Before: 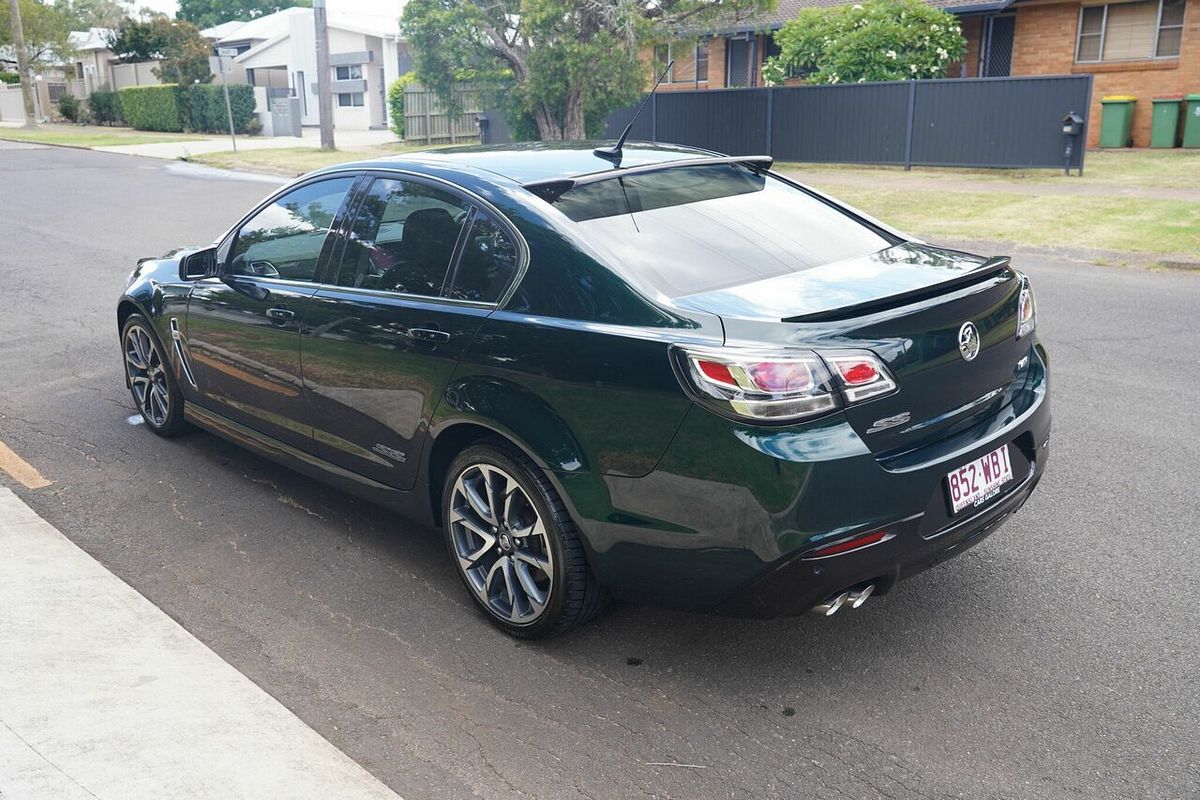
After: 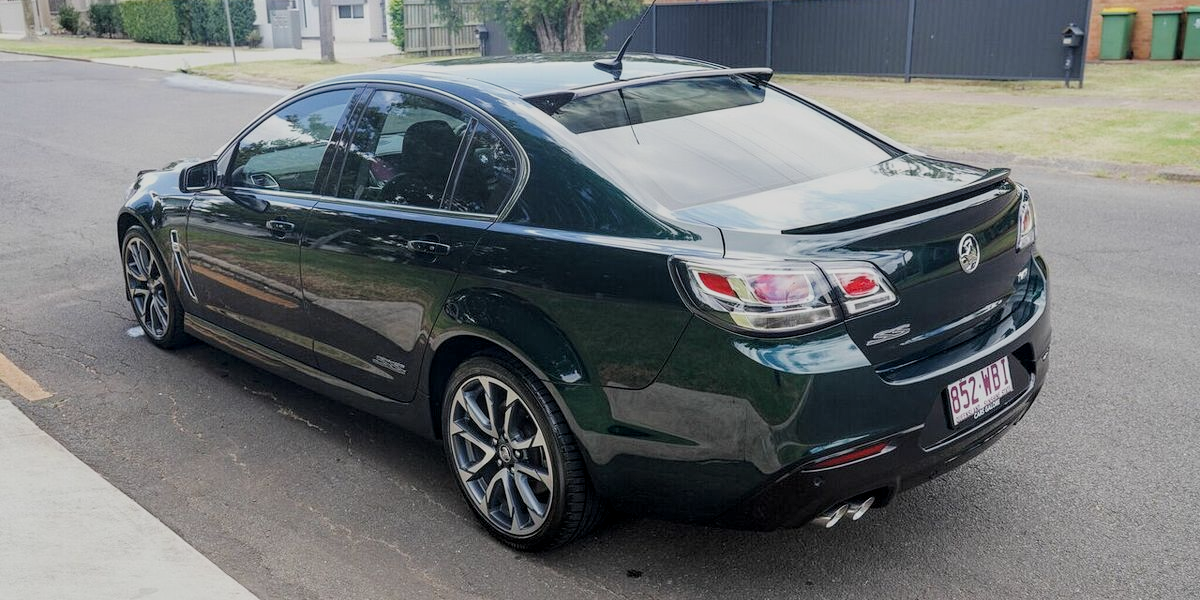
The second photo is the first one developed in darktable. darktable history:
filmic rgb: black relative exposure -7.65 EV, white relative exposure 4.56 EV, hardness 3.61
local contrast: on, module defaults
crop: top 11.038%, bottom 13.962%
